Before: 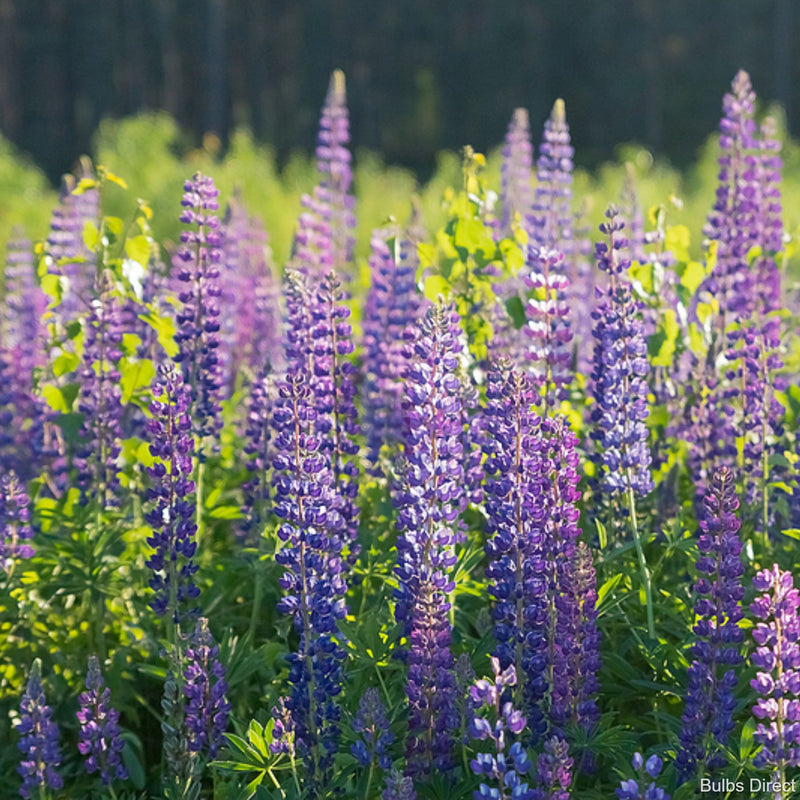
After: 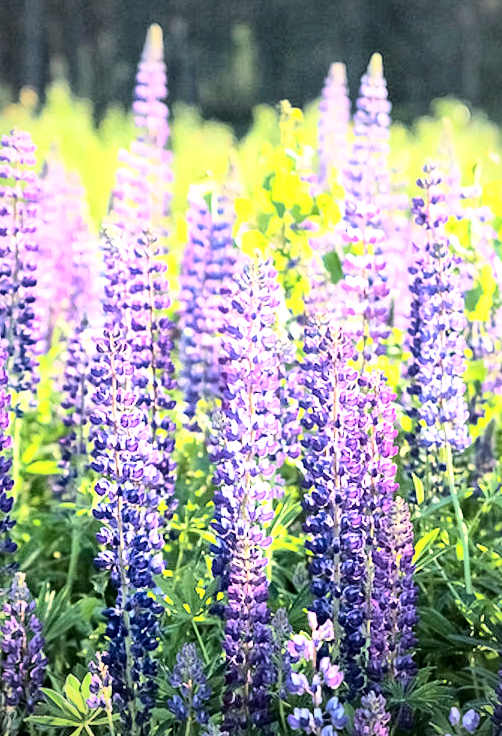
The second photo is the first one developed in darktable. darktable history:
base curve: curves: ch0 [(0, 0.003) (0.001, 0.002) (0.006, 0.004) (0.02, 0.022) (0.048, 0.086) (0.094, 0.234) (0.162, 0.431) (0.258, 0.629) (0.385, 0.8) (0.548, 0.918) (0.751, 0.988) (1, 1)]
vignetting: fall-off radius 60.94%, unbound false
crop and rotate: left 22.983%, top 5.639%, right 14.157%, bottom 2.331%
local contrast: mode bilateral grid, contrast 19, coarseness 49, detail 171%, midtone range 0.2
tone curve: curves: ch0 [(0, 0) (0.004, 0.001) (0.133, 0.112) (0.325, 0.362) (0.832, 0.893) (1, 1)], color space Lab, independent channels, preserve colors none
